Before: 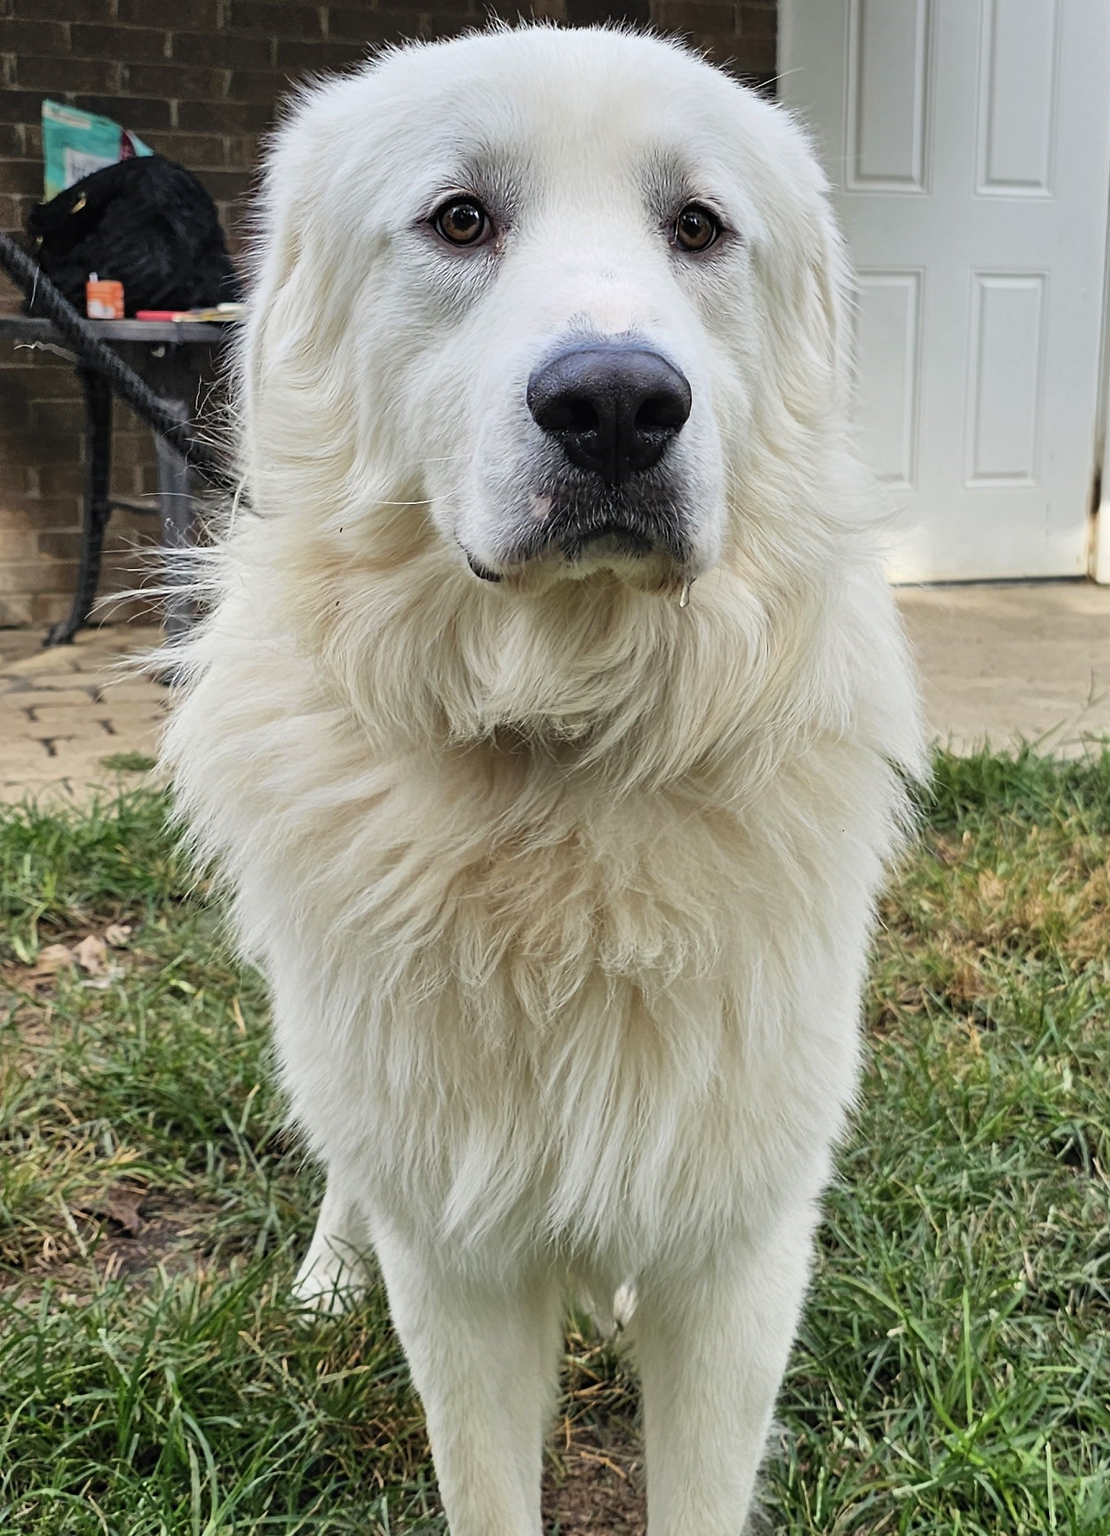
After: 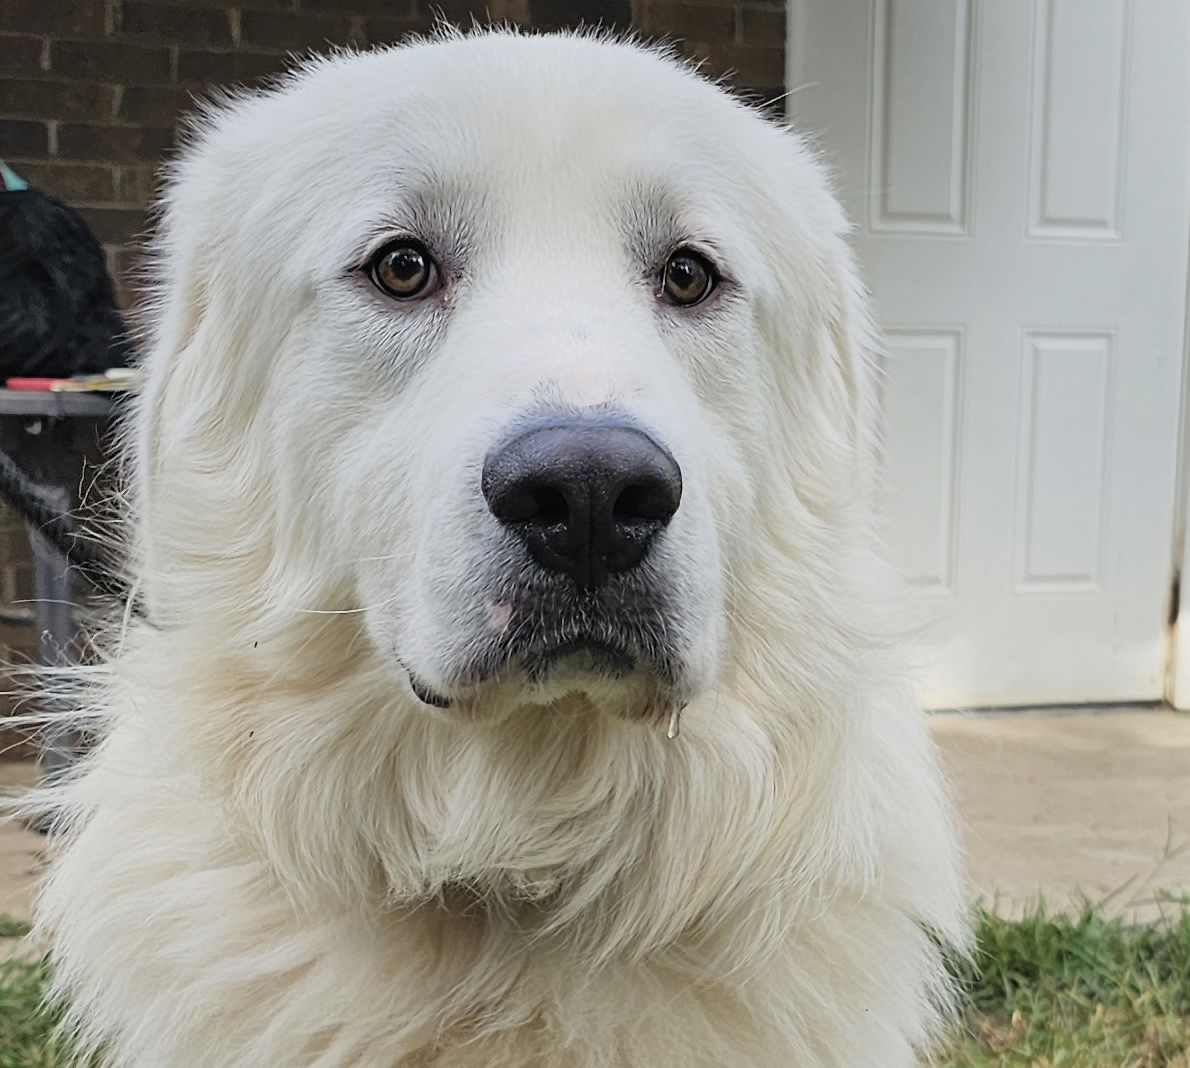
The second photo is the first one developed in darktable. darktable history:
shadows and highlights: shadows -24.28, highlights 49.77, soften with gaussian
crop and rotate: left 11.812%, bottom 42.776%
filmic rgb: black relative exposure -16 EV, white relative exposure 2.93 EV, hardness 10.04, color science v6 (2022)
color balance: contrast -15%
